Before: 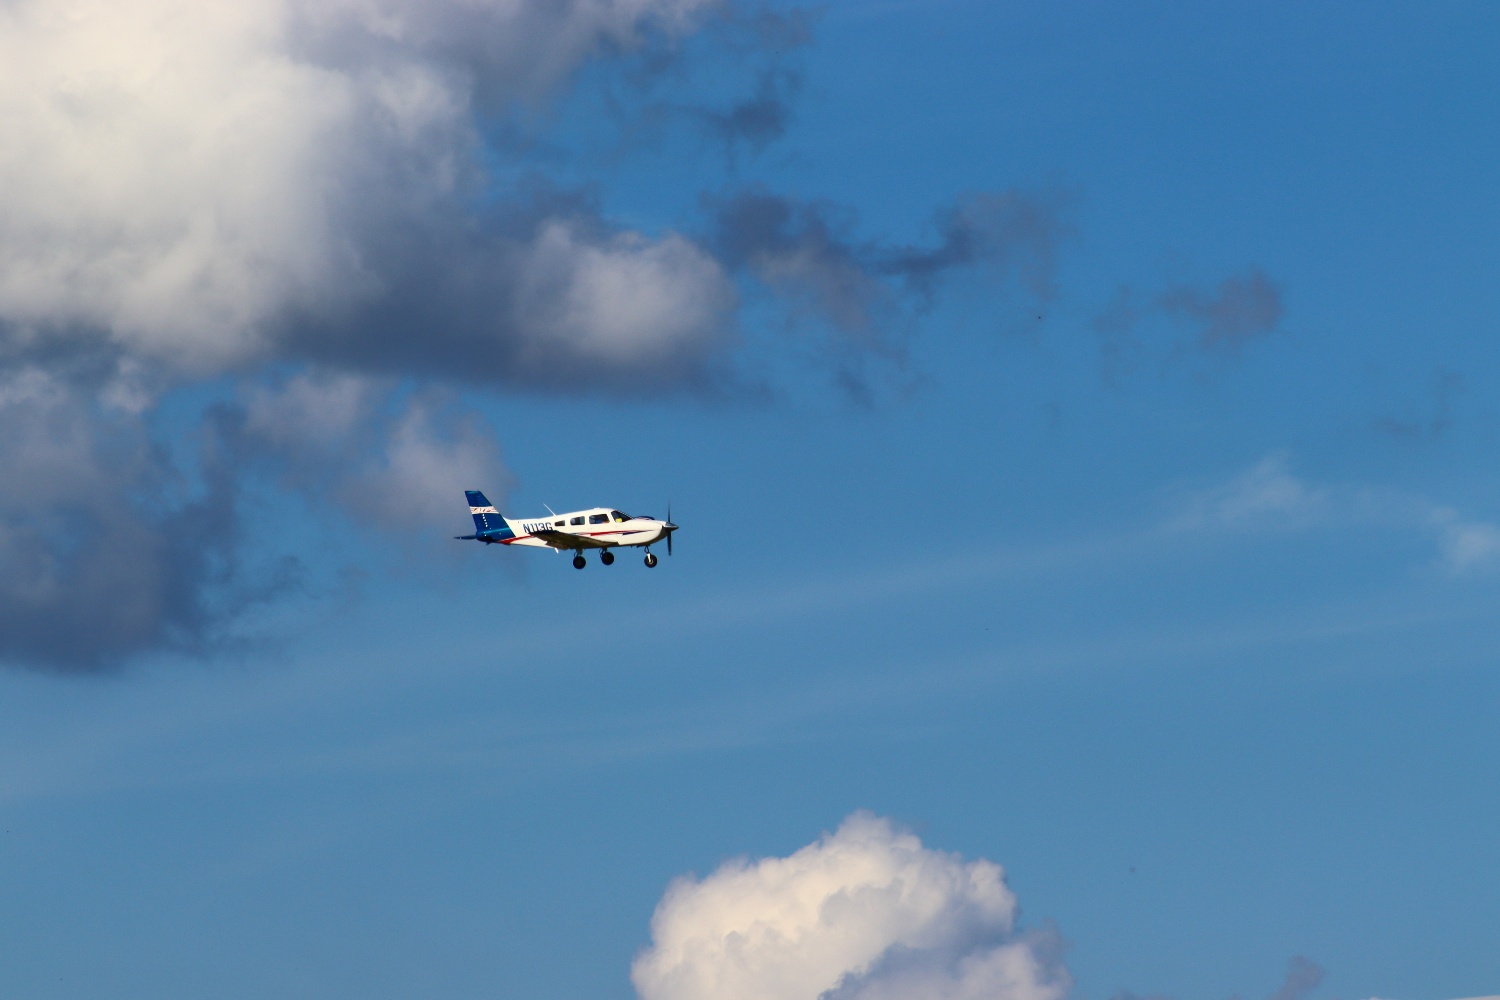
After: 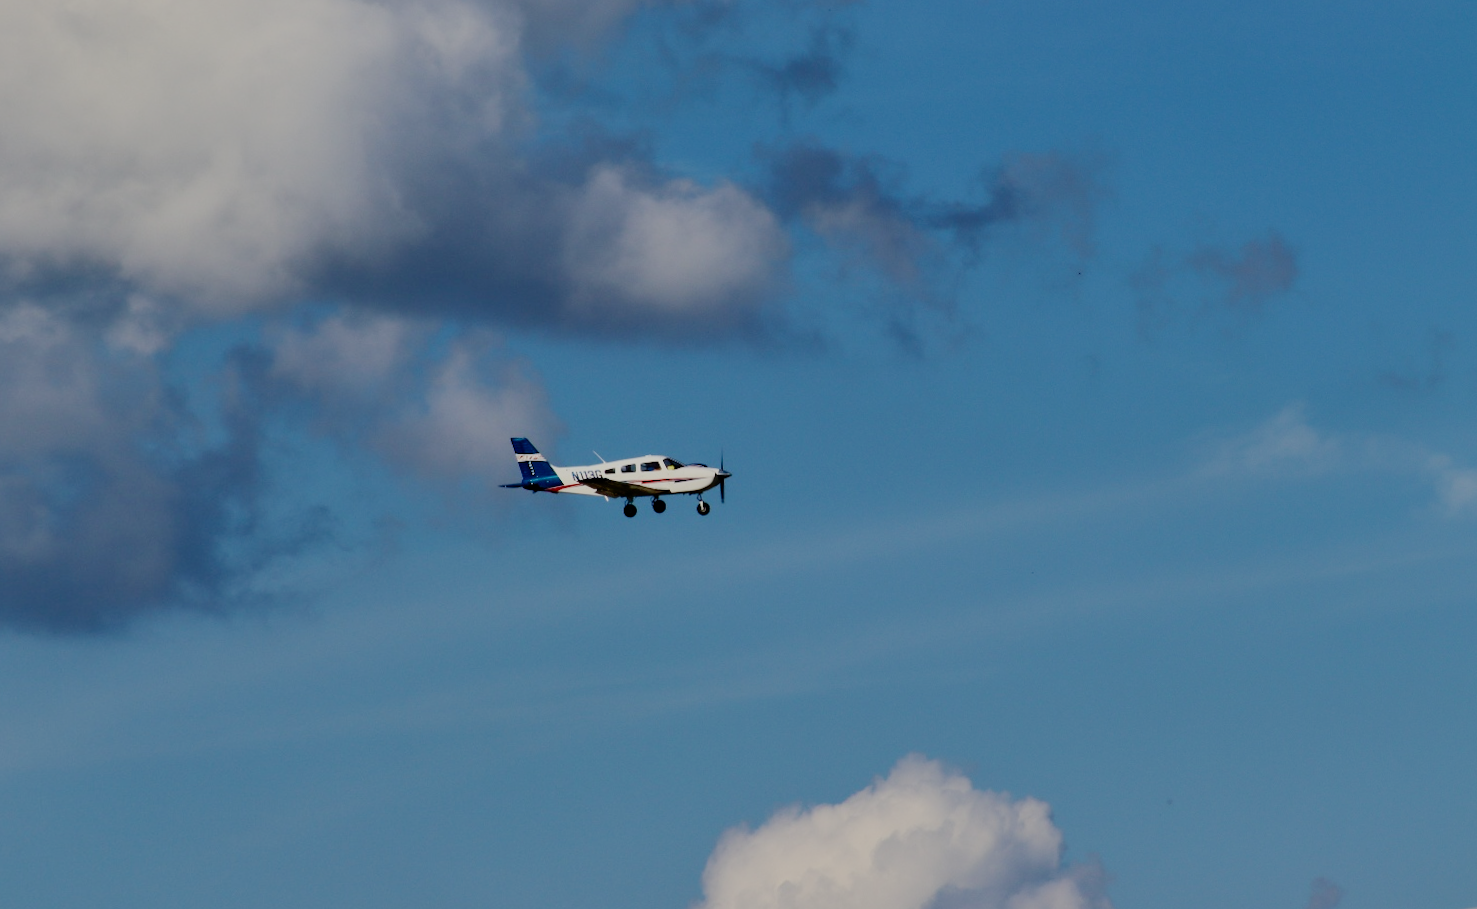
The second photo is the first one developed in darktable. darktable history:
exposure: black level correction 0, exposure 0.5 EV, compensate exposure bias true, compensate highlight preservation false
rotate and perspective: rotation -0.013°, lens shift (vertical) -0.027, lens shift (horizontal) 0.178, crop left 0.016, crop right 0.989, crop top 0.082, crop bottom 0.918
filmic rgb: middle gray luminance 30%, black relative exposure -9 EV, white relative exposure 7 EV, threshold 6 EV, target black luminance 0%, hardness 2.94, latitude 2.04%, contrast 0.963, highlights saturation mix 5%, shadows ↔ highlights balance 12.16%, add noise in highlights 0, preserve chrominance no, color science v3 (2019), use custom middle-gray values true, iterations of high-quality reconstruction 0, contrast in highlights soft, enable highlight reconstruction true
shadows and highlights: low approximation 0.01, soften with gaussian
